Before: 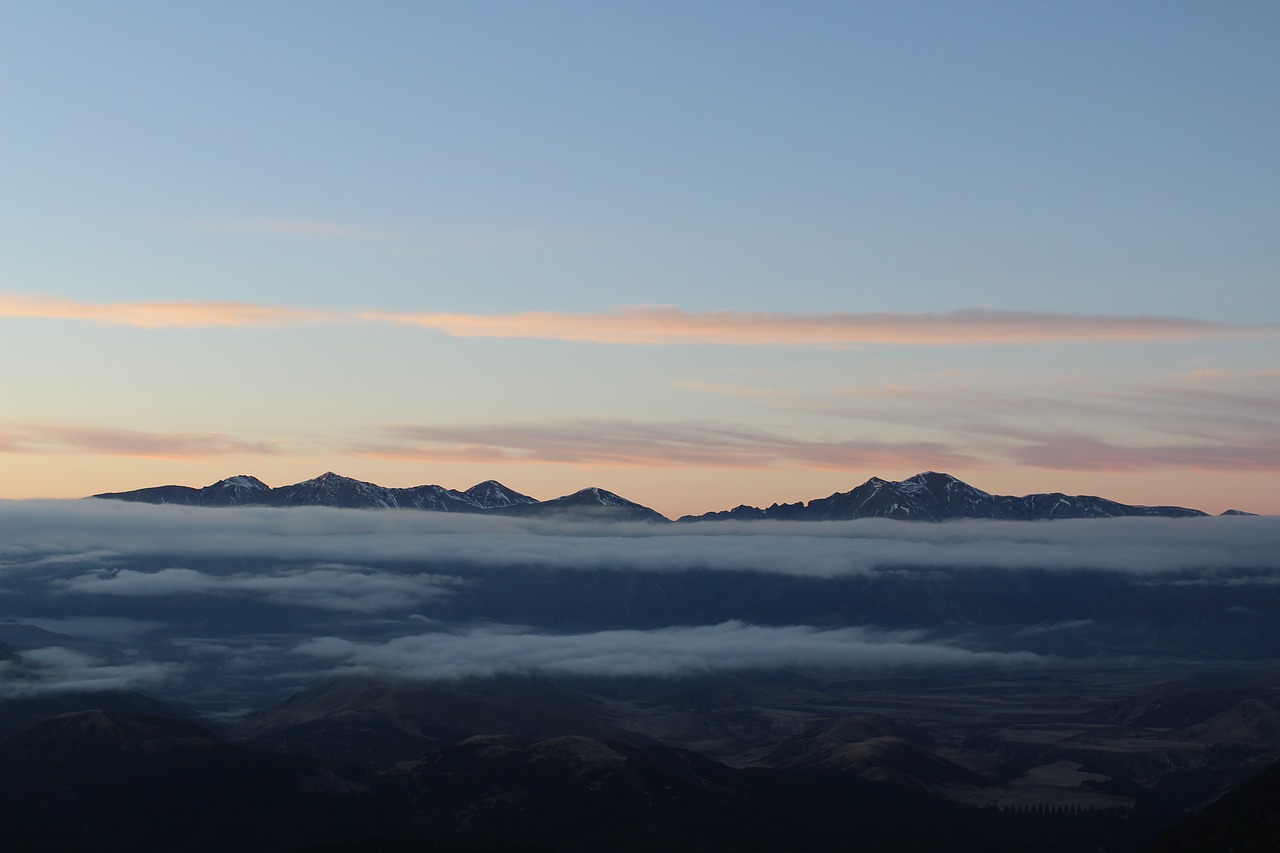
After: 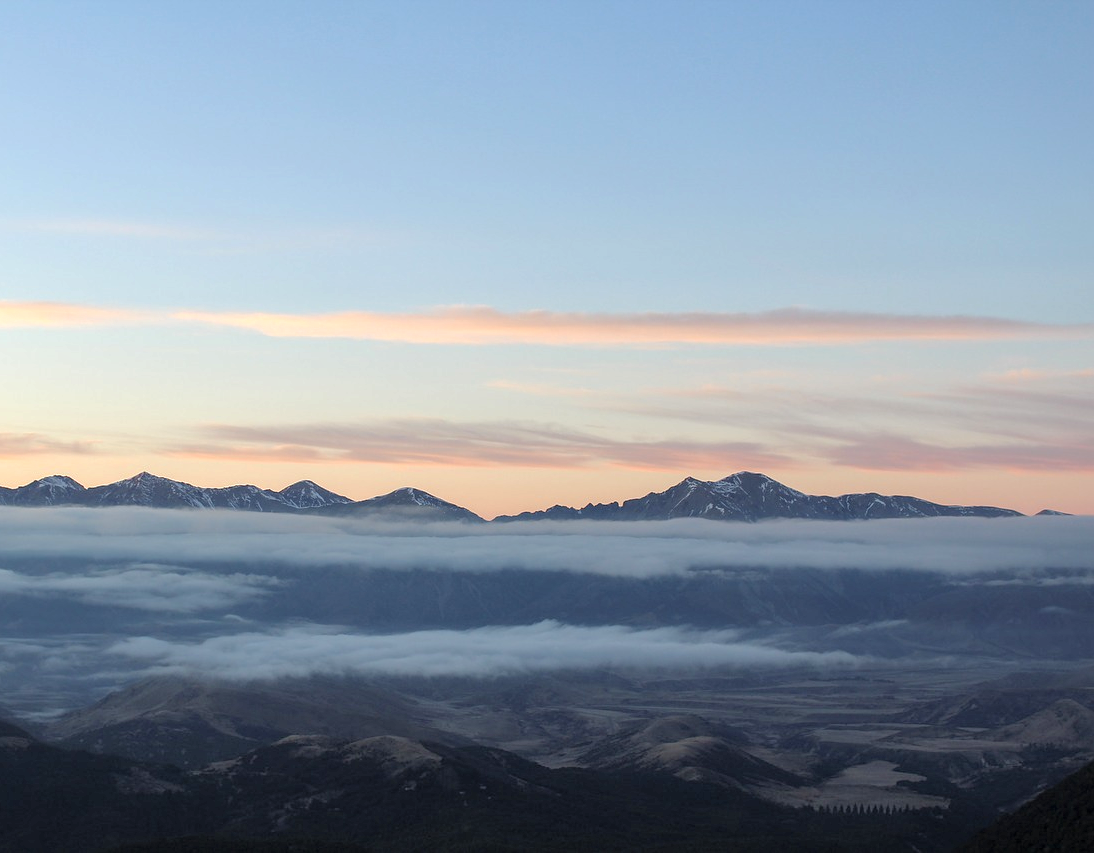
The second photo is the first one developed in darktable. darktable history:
local contrast: detail 130%
crop and rotate: left 14.511%
exposure: black level correction 0.001, exposure 0.498 EV, compensate exposure bias true, compensate highlight preservation false
tone curve: curves: ch0 [(0, 0) (0.004, 0.008) (0.077, 0.156) (0.169, 0.29) (0.774, 0.774) (1, 1)], color space Lab, independent channels, preserve colors none
tone equalizer: on, module defaults
